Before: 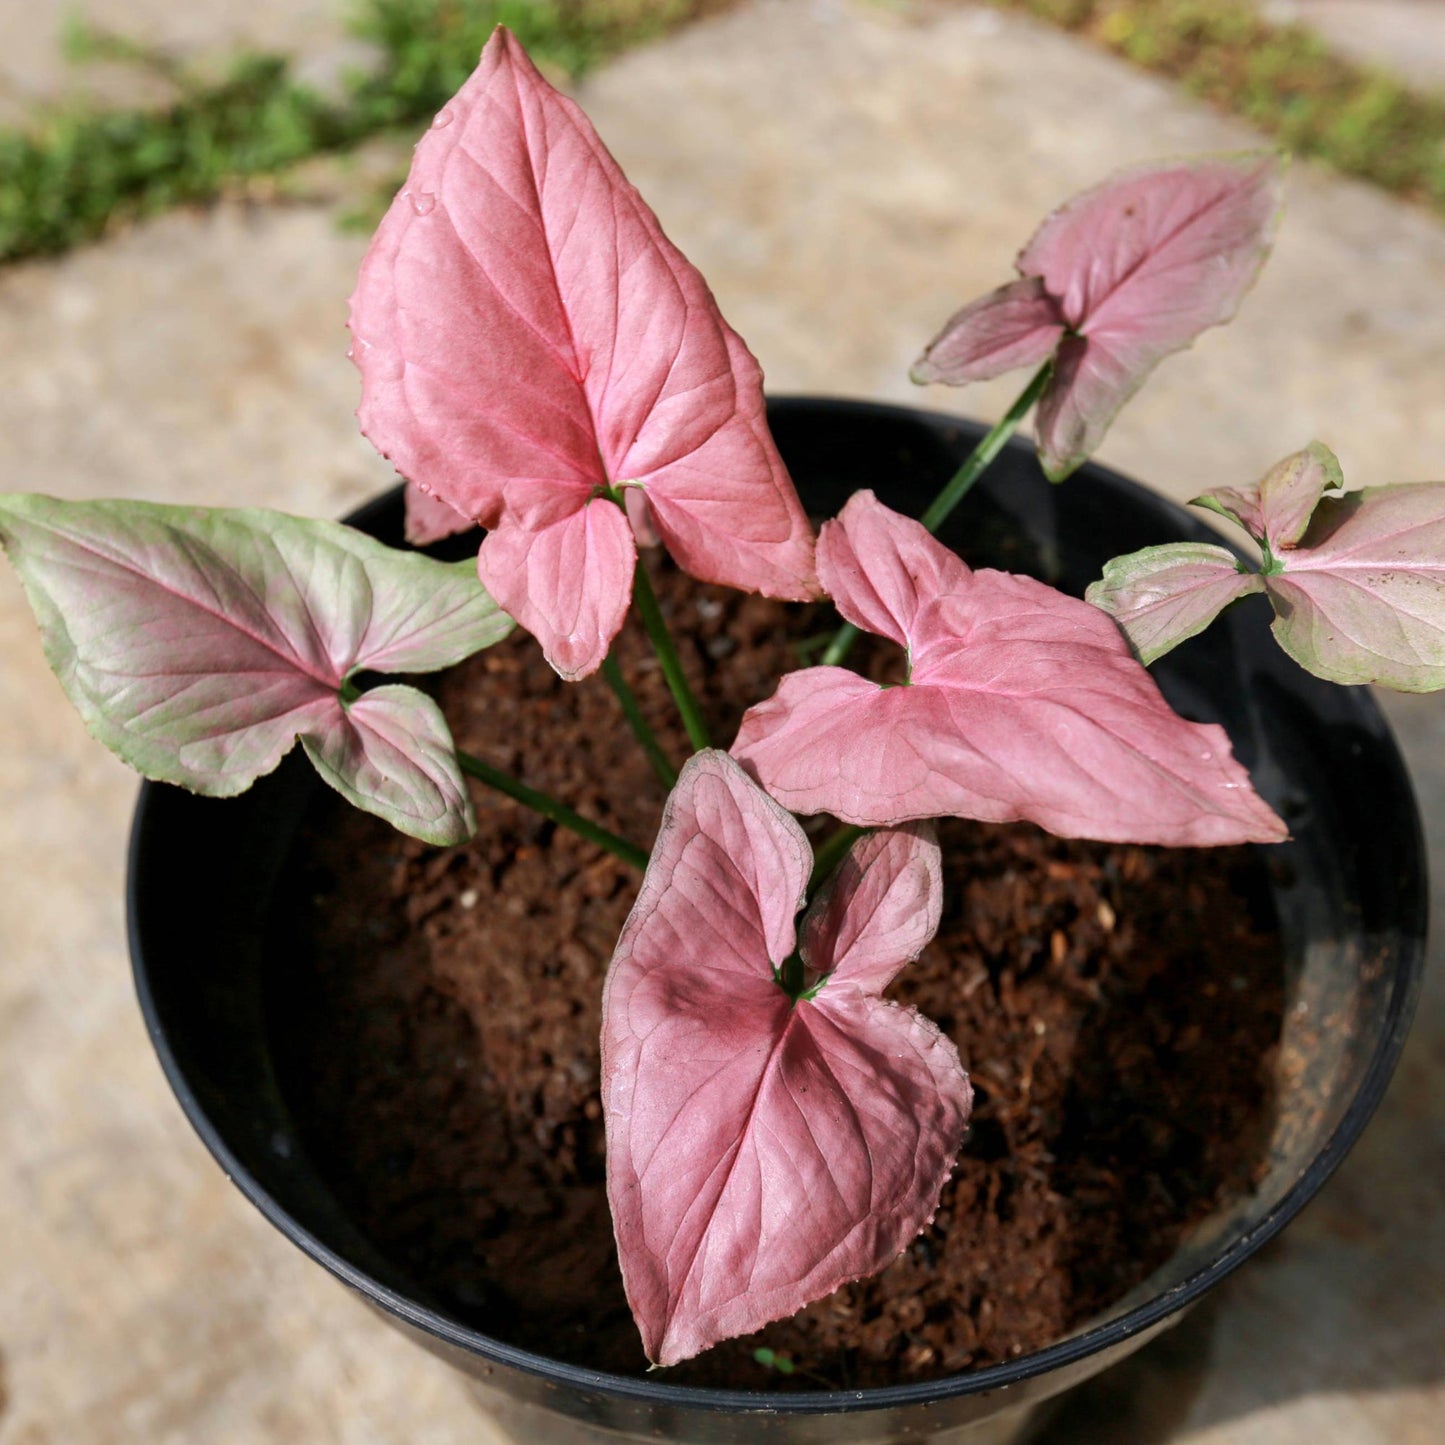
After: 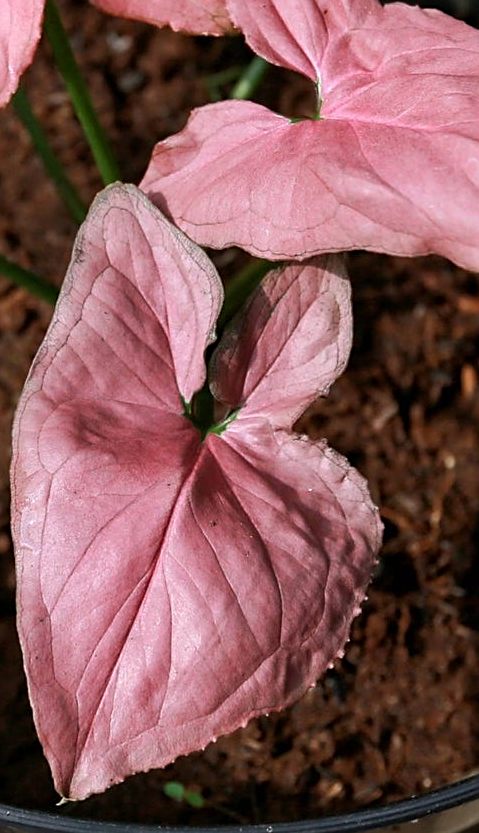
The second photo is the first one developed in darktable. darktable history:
sharpen: on, module defaults
exposure: compensate highlight preservation false
crop: left 40.855%, top 39.197%, right 25.952%, bottom 3.126%
